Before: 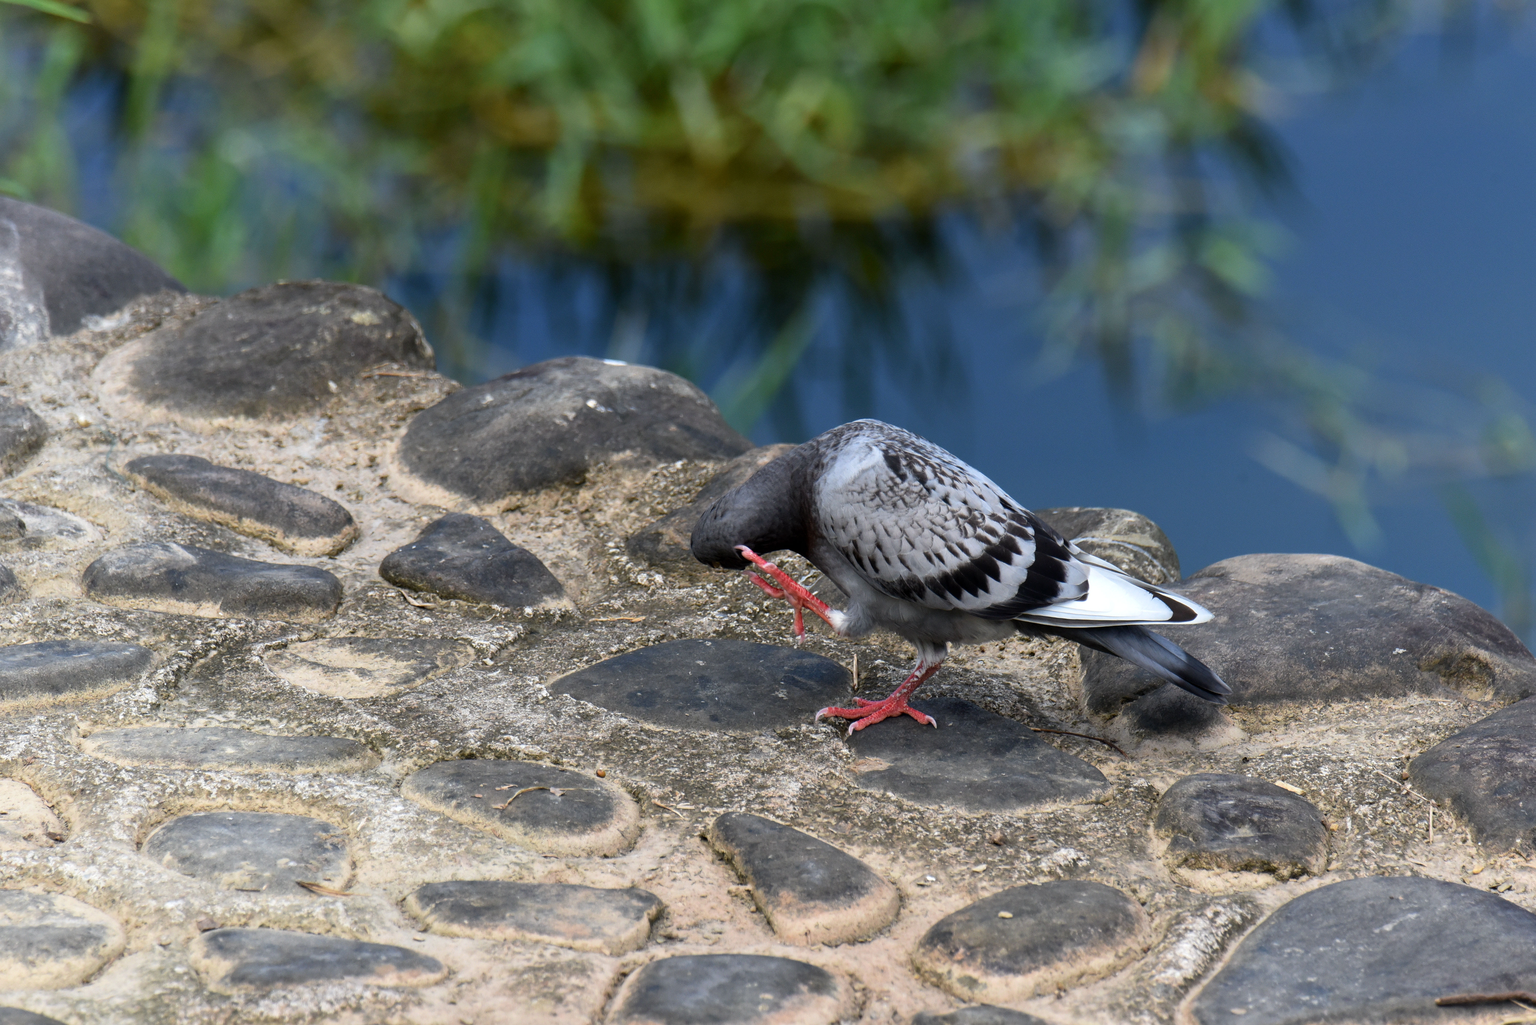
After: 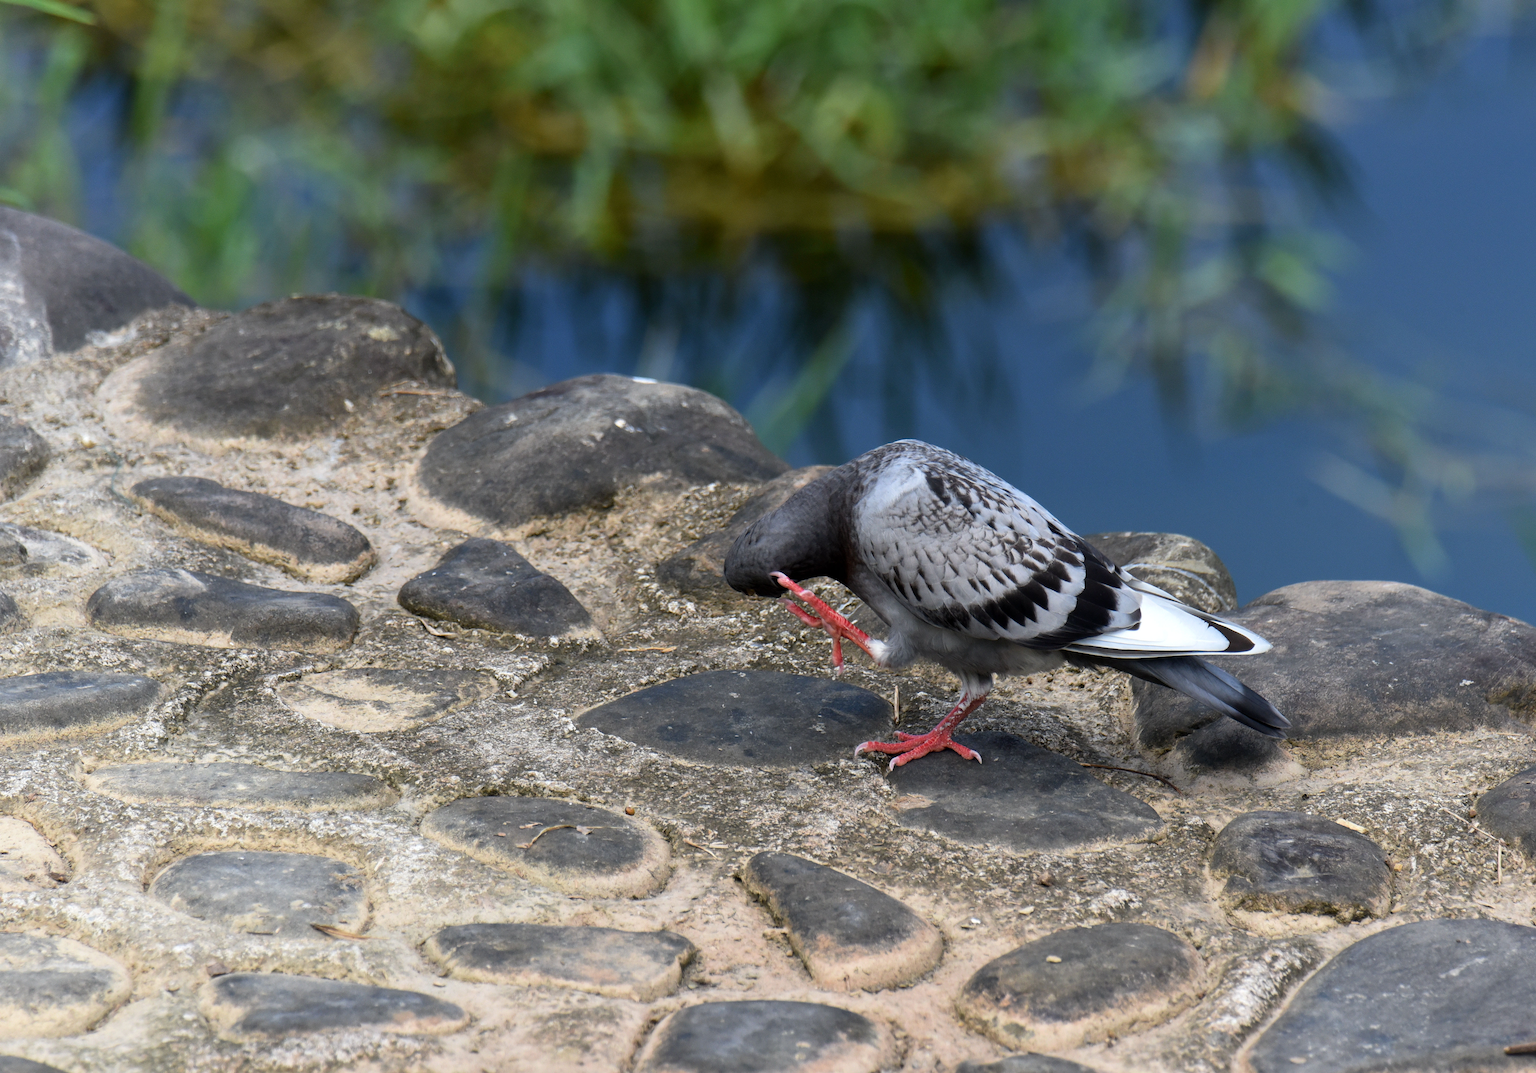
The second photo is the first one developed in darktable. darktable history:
crop: right 4.546%, bottom 0.042%
